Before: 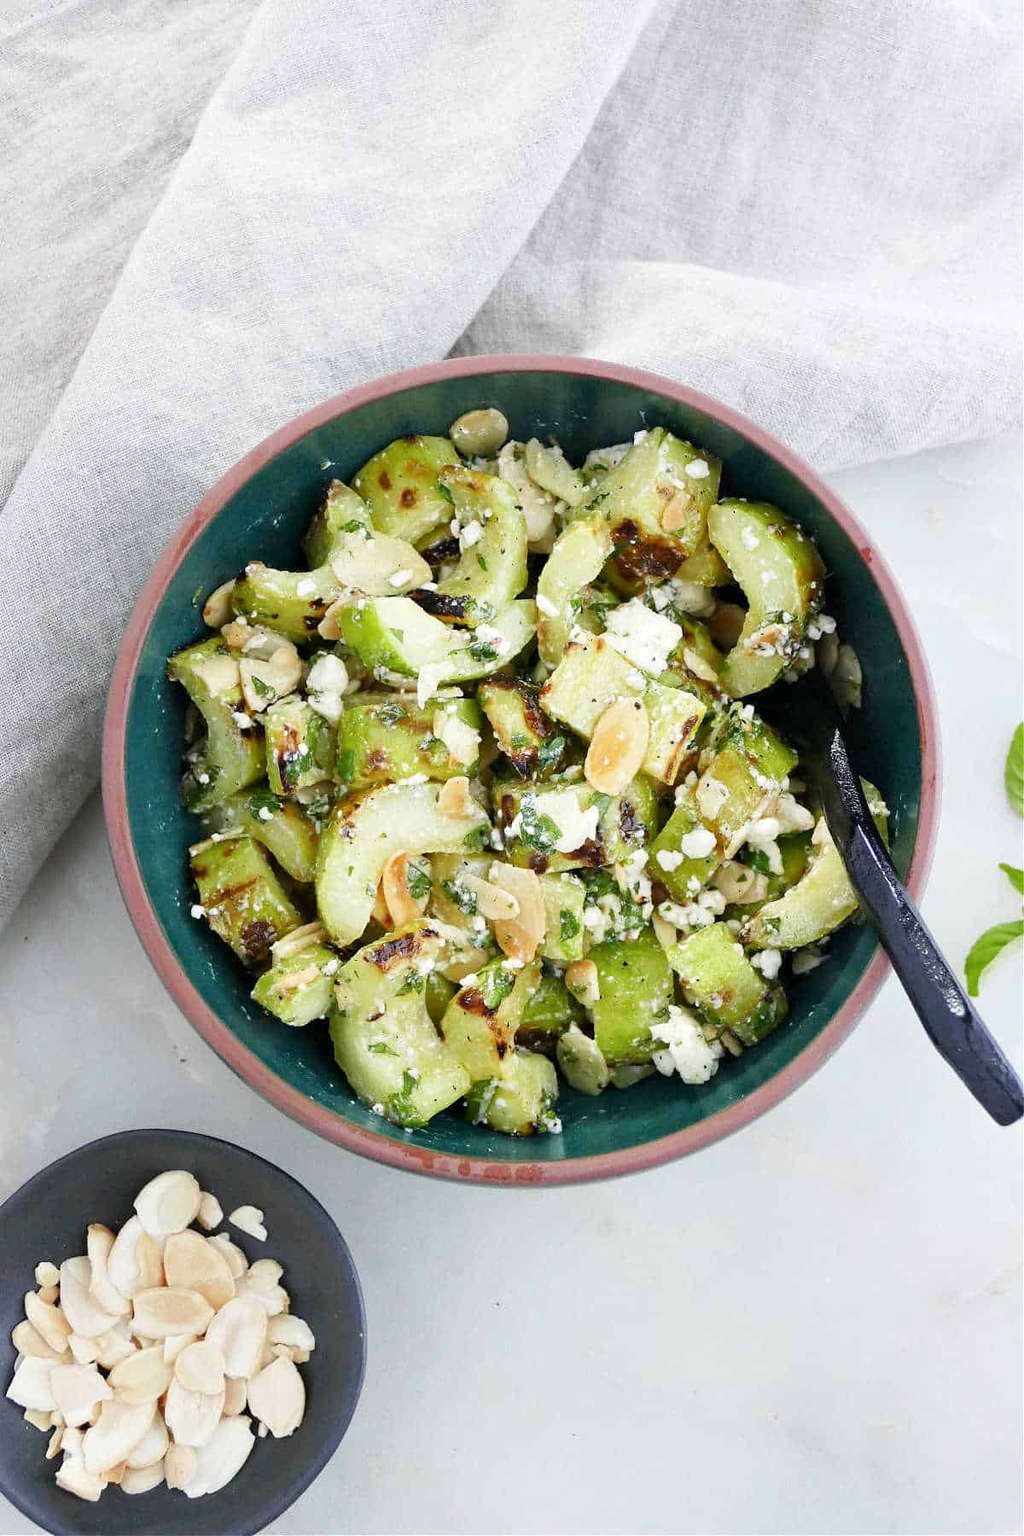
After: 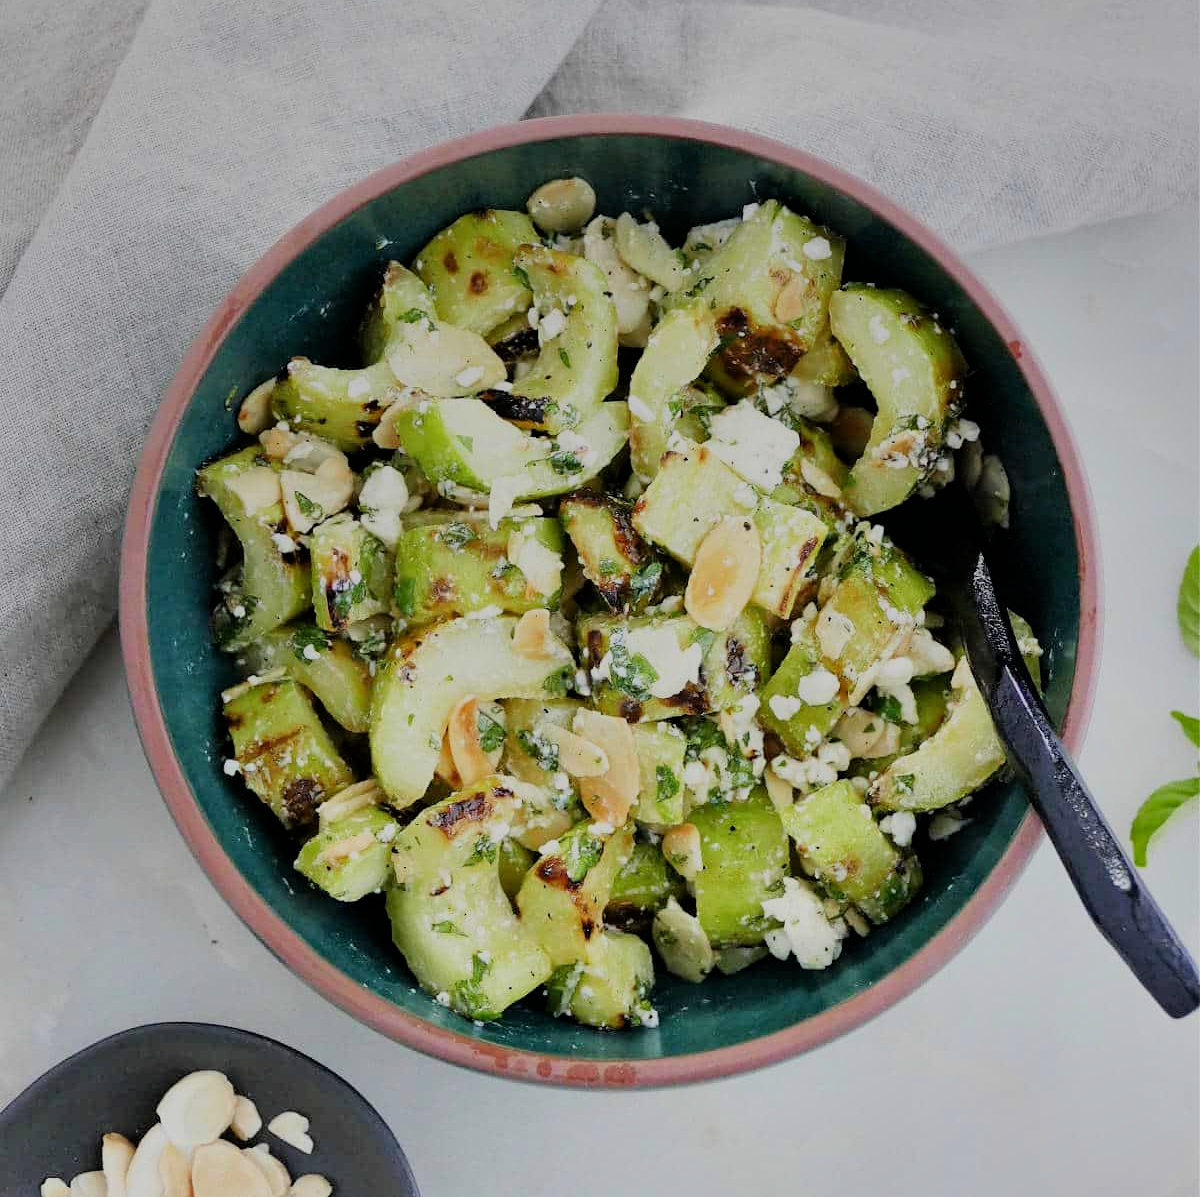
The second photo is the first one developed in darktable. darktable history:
graduated density: rotation -0.352°, offset 57.64
filmic rgb: black relative exposure -7.65 EV, white relative exposure 4.56 EV, hardness 3.61, color science v6 (2022)
shadows and highlights: low approximation 0.01, soften with gaussian
crop: top 16.727%, bottom 16.727%
